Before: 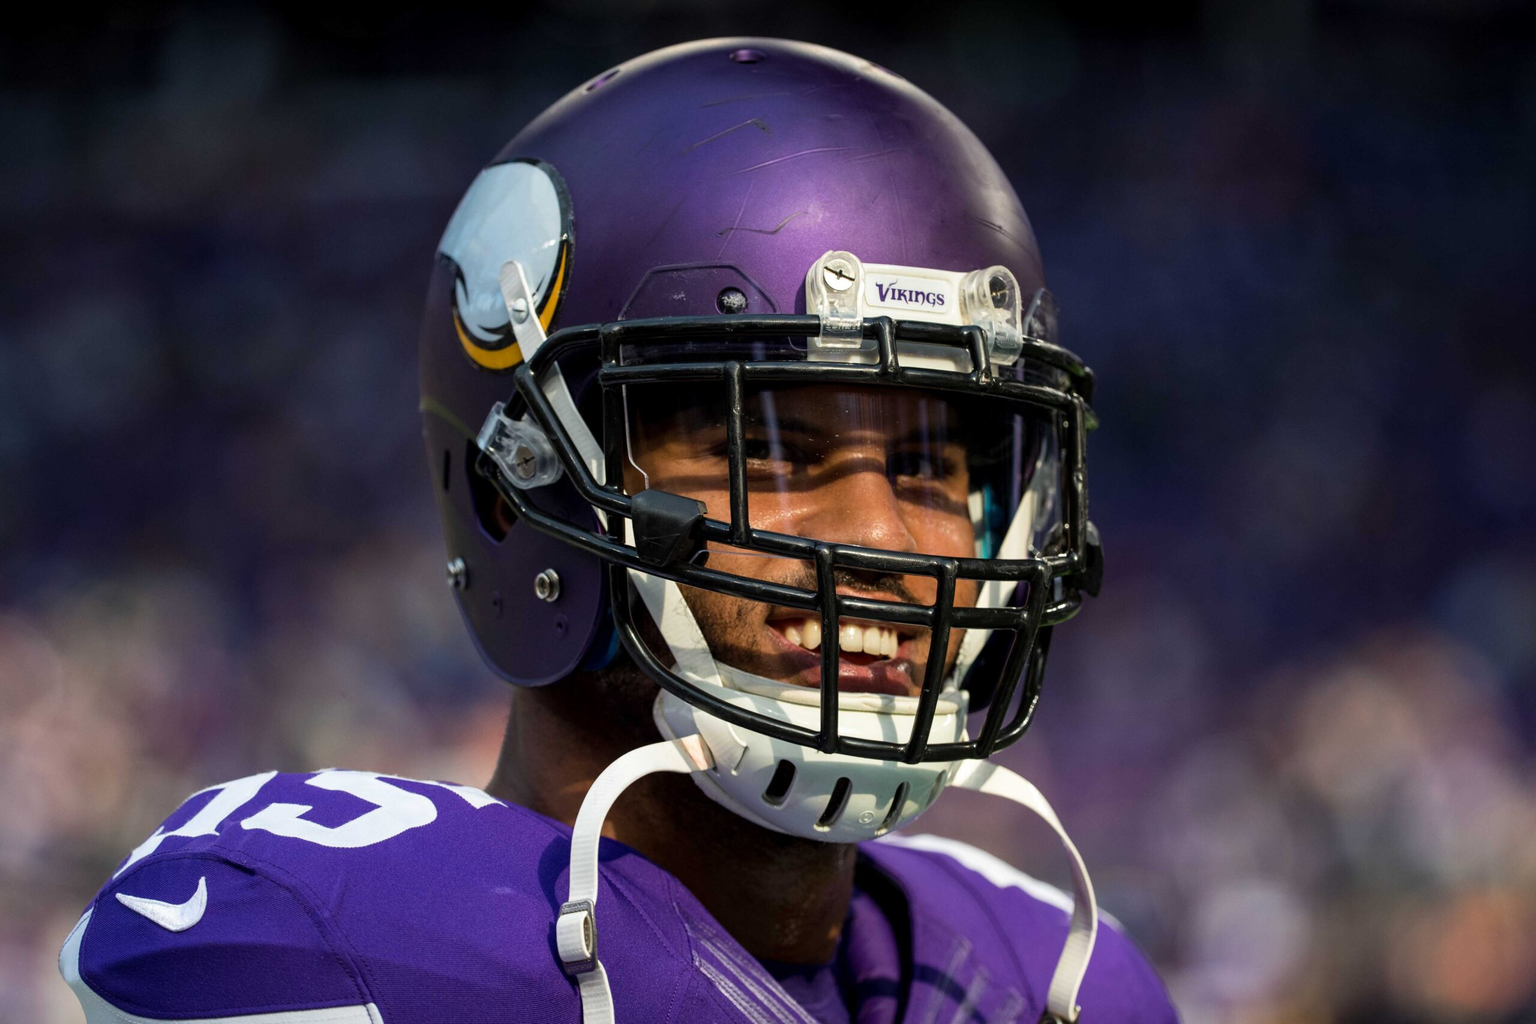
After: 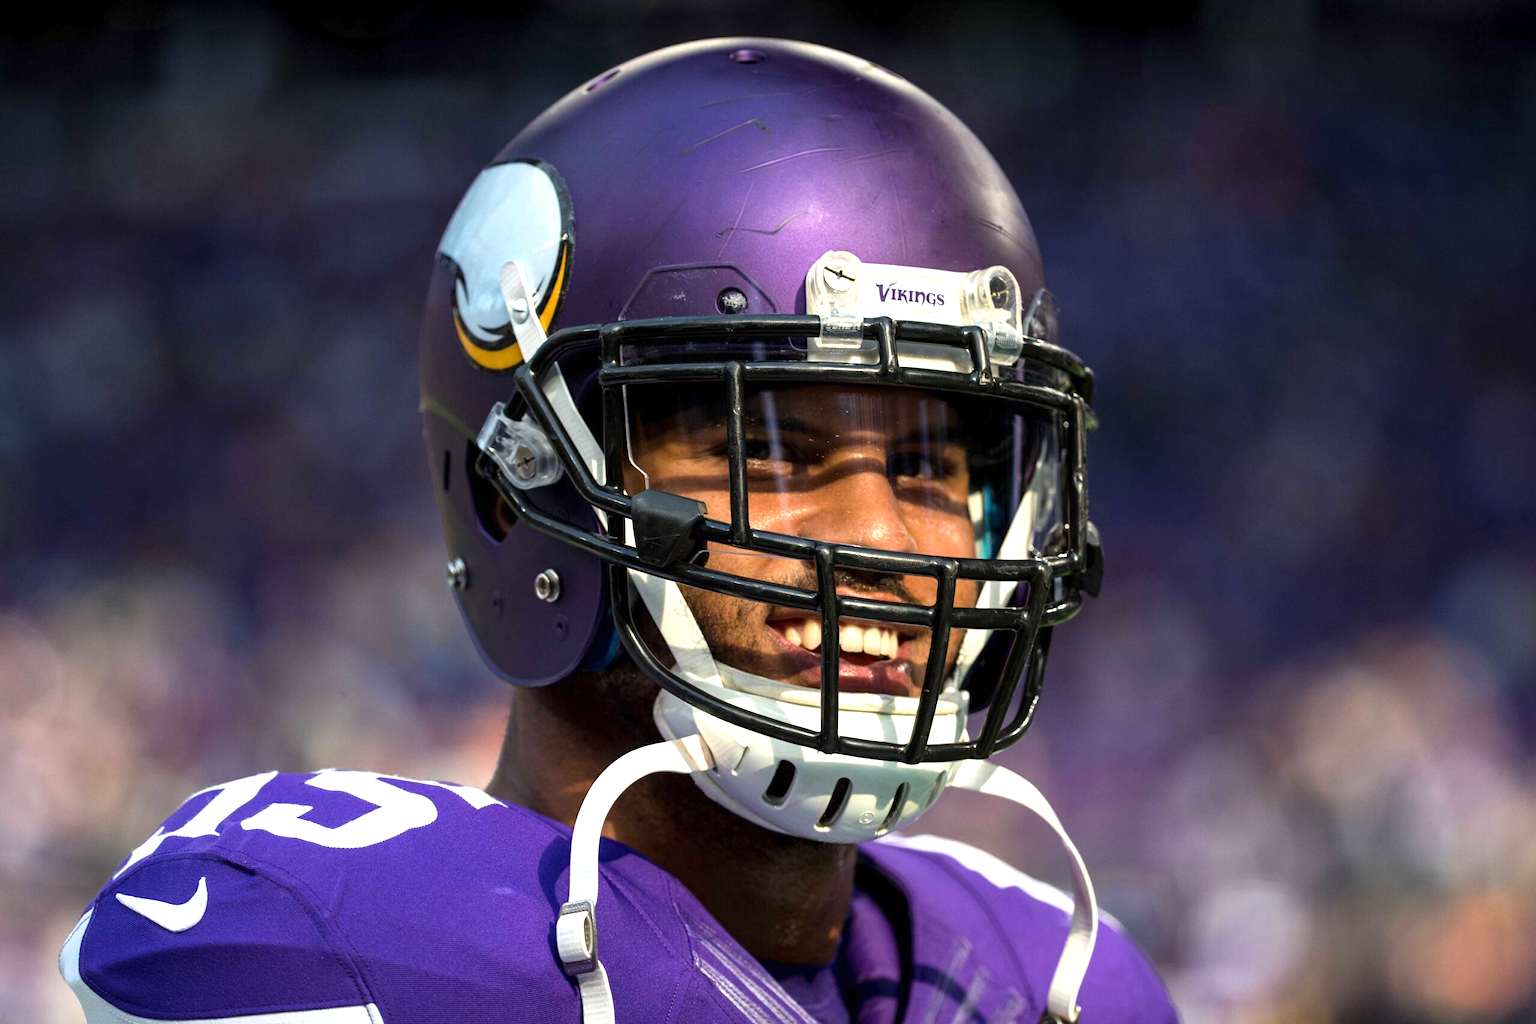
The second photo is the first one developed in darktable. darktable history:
exposure: black level correction 0, exposure 0.703 EV, compensate highlight preservation false
tone equalizer: luminance estimator HSV value / RGB max
